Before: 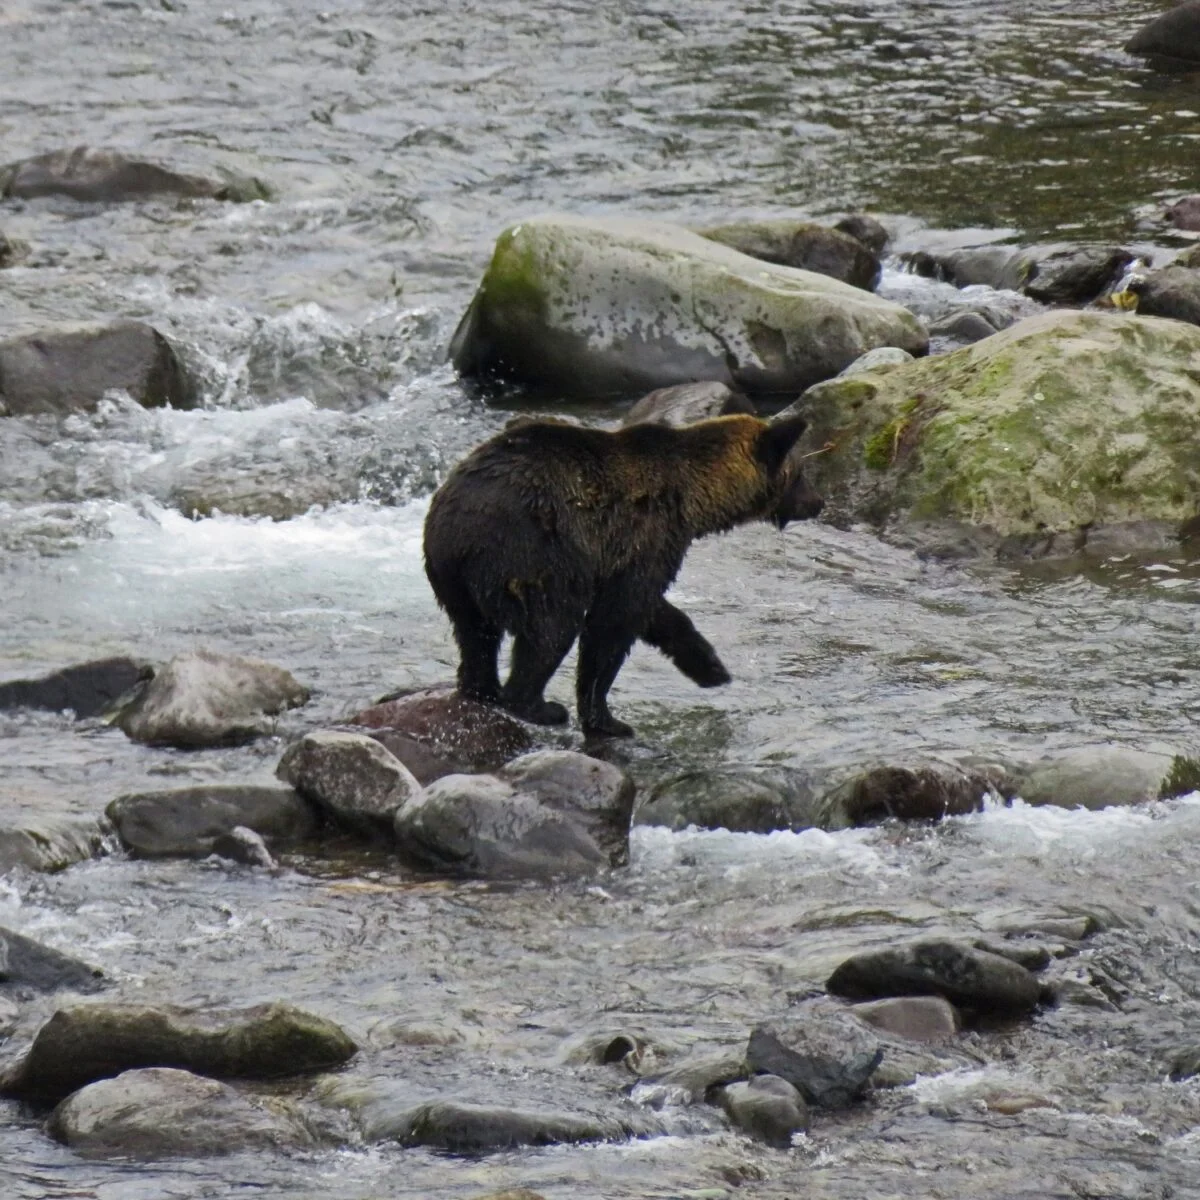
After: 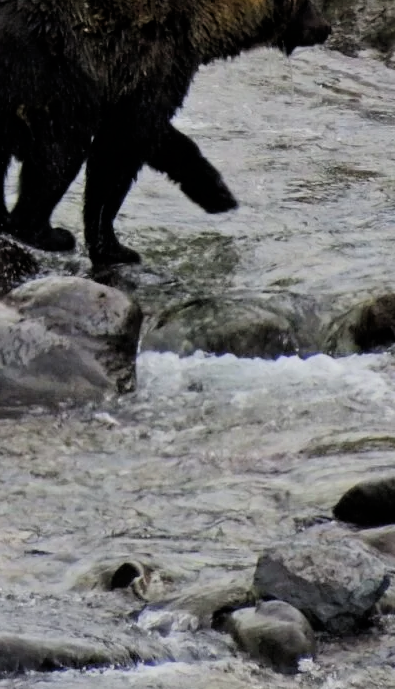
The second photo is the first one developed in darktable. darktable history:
crop: left 41.096%, top 39.523%, right 25.919%, bottom 2.996%
filmic rgb: black relative exposure -7.74 EV, white relative exposure 4.44 EV, hardness 3.76, latitude 50.23%, contrast 1.1, color science v6 (2022)
